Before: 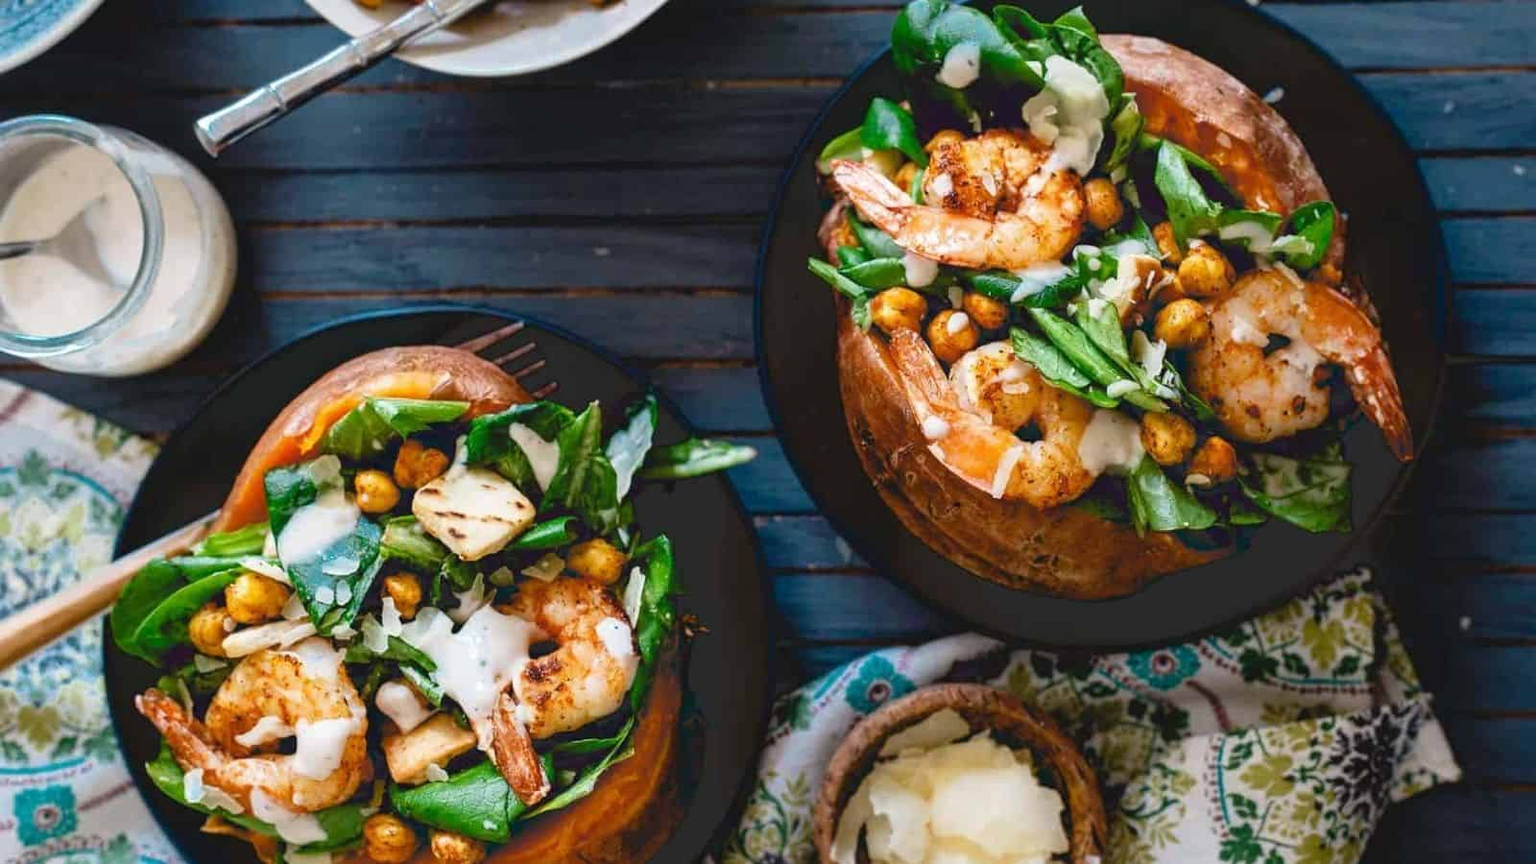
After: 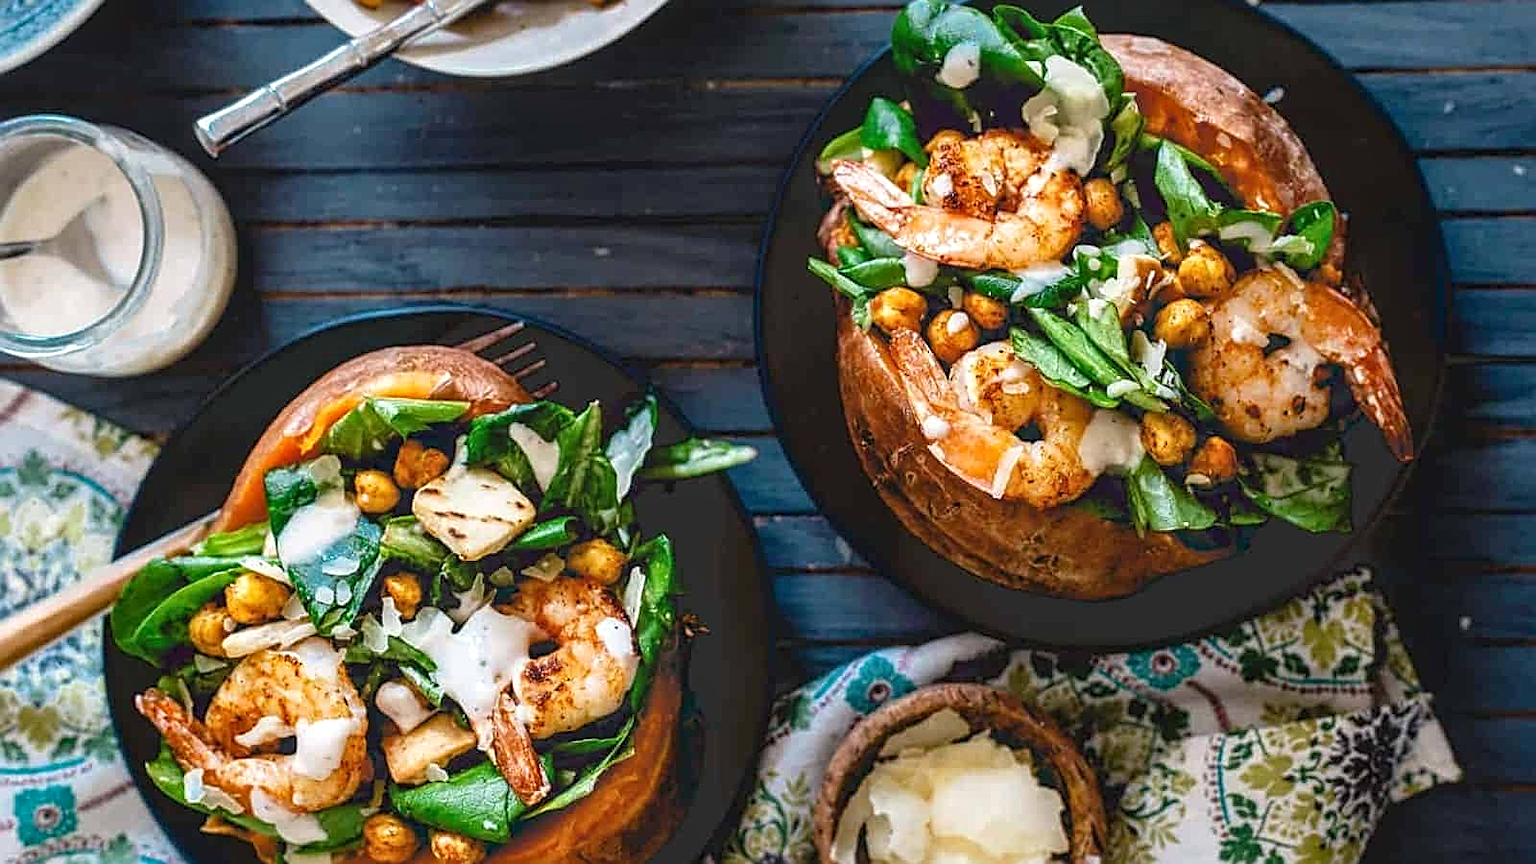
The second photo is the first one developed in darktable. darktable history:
local contrast: on, module defaults
exposure: exposure 0.124 EV, compensate highlight preservation false
sharpen: amount 0.6
